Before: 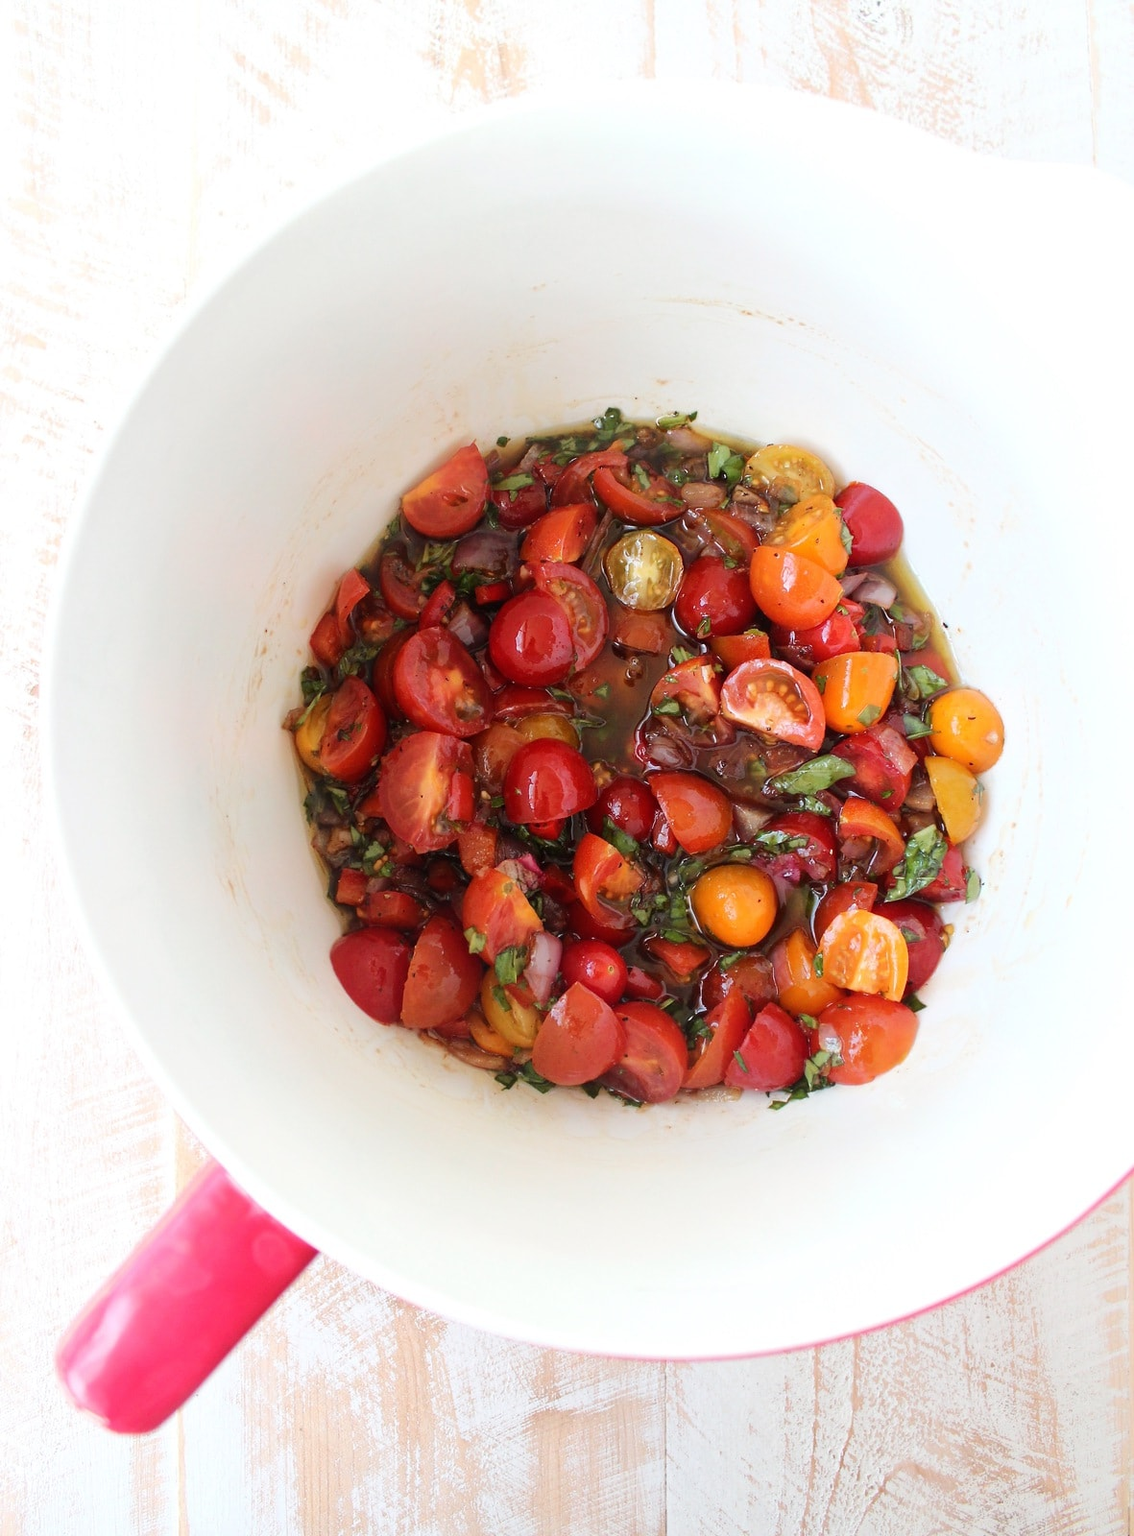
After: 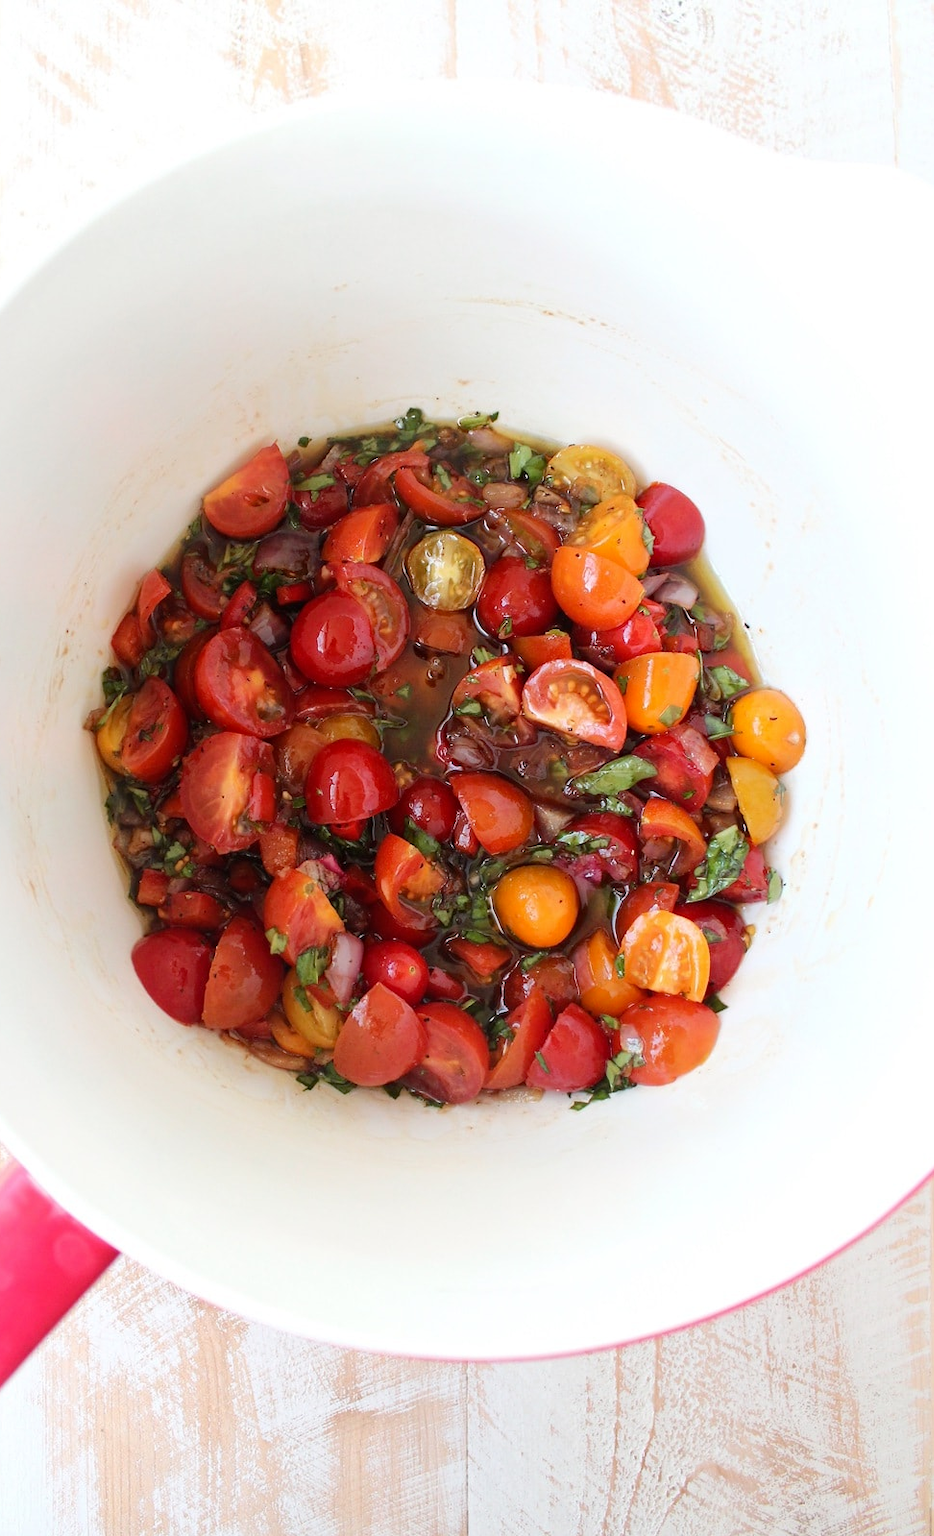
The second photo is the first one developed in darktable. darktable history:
haze removal: compatibility mode true, adaptive false
crop: left 17.582%, bottom 0.031%
